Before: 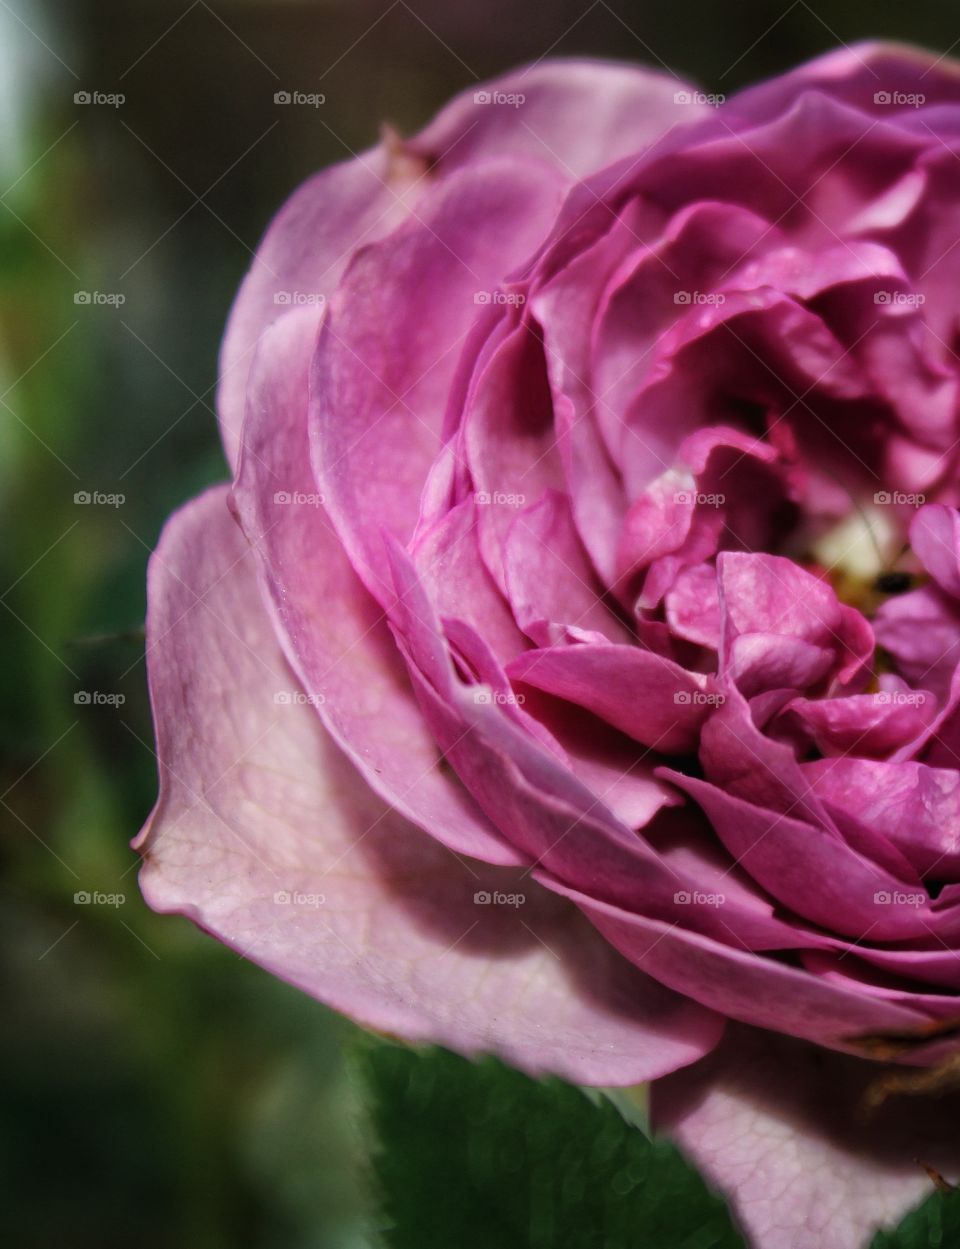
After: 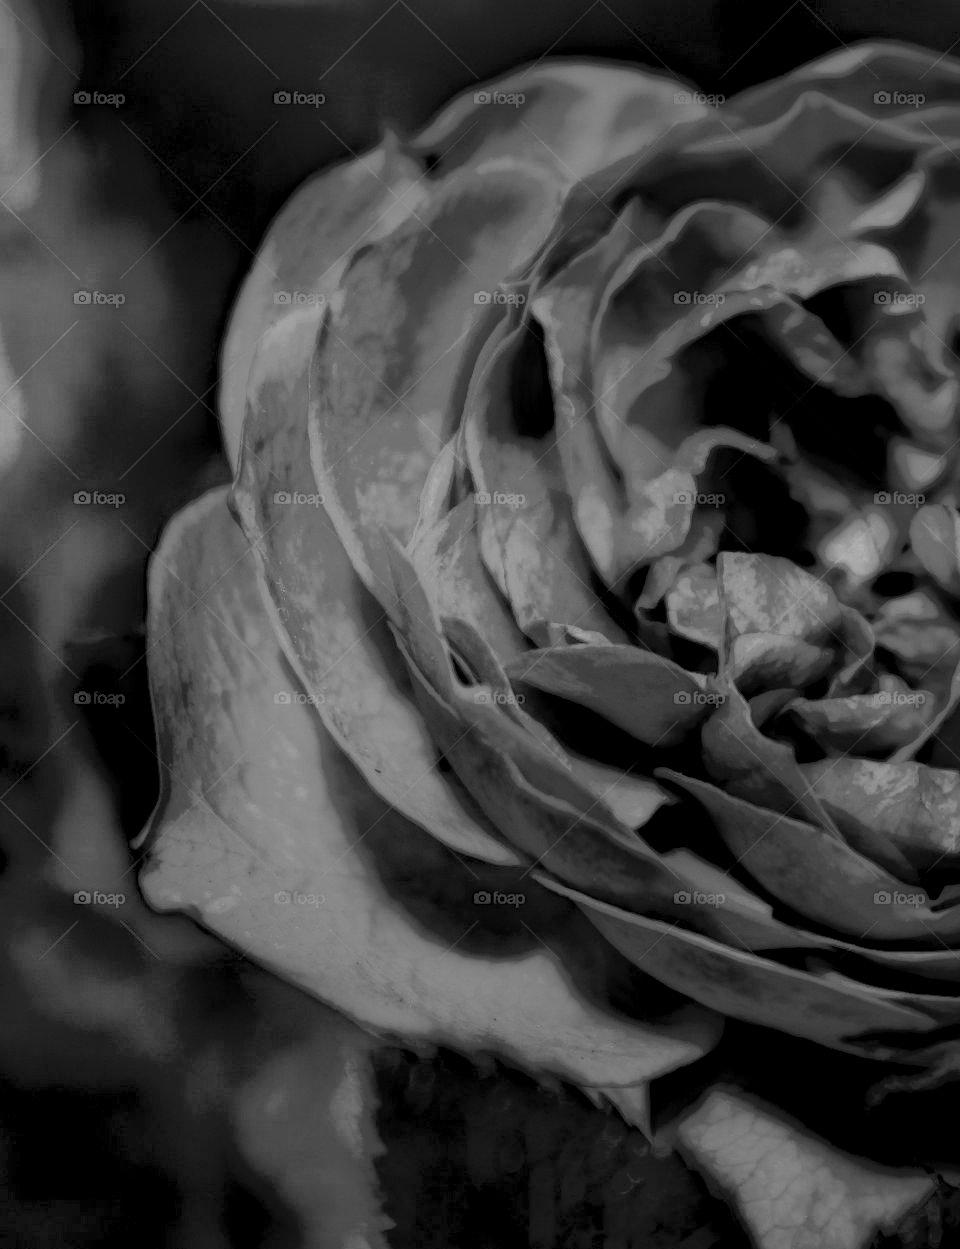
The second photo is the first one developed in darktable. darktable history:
shadows and highlights: highlights color adjustment 0.425%
local contrast: highlights 4%, shadows 206%, detail 164%, midtone range 0.005
color zones: curves: ch0 [(0, 0.554) (0.146, 0.662) (0.293, 0.86) (0.503, 0.774) (0.637, 0.106) (0.74, 0.072) (0.866, 0.488) (0.998, 0.569)]; ch1 [(0, 0) (0.143, 0) (0.286, 0) (0.429, 0) (0.571, 0) (0.714, 0) (0.857, 0)]
